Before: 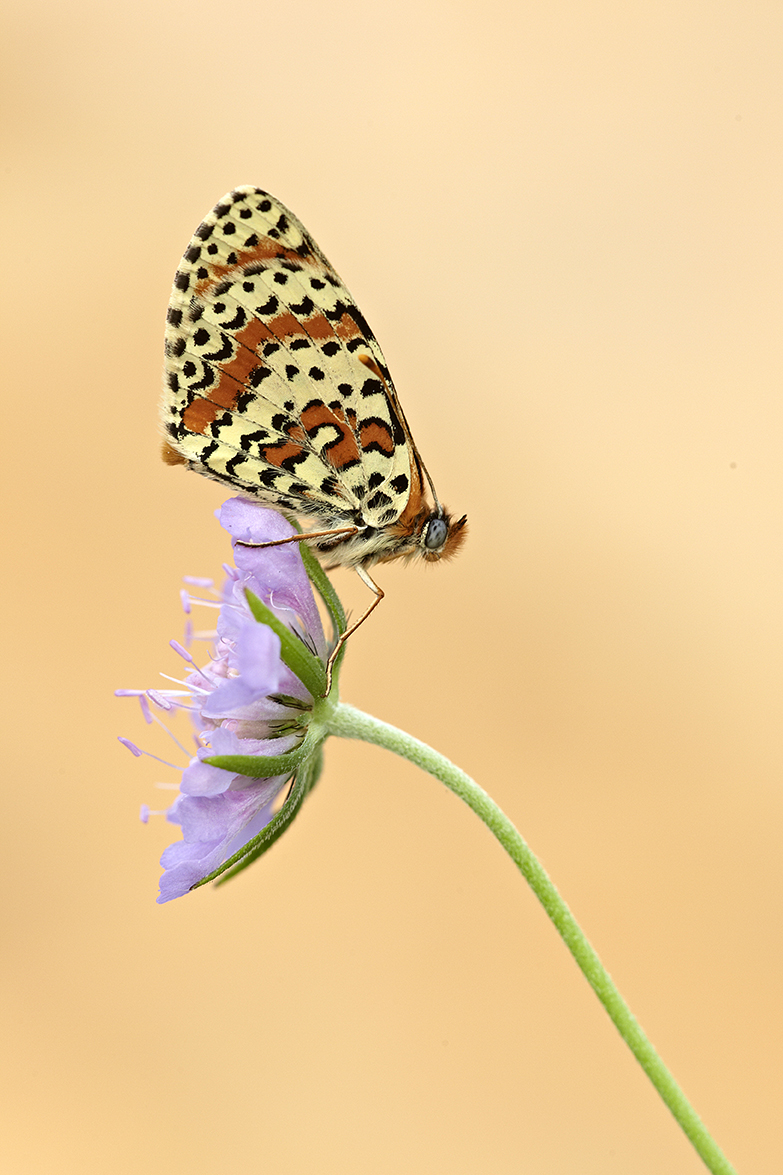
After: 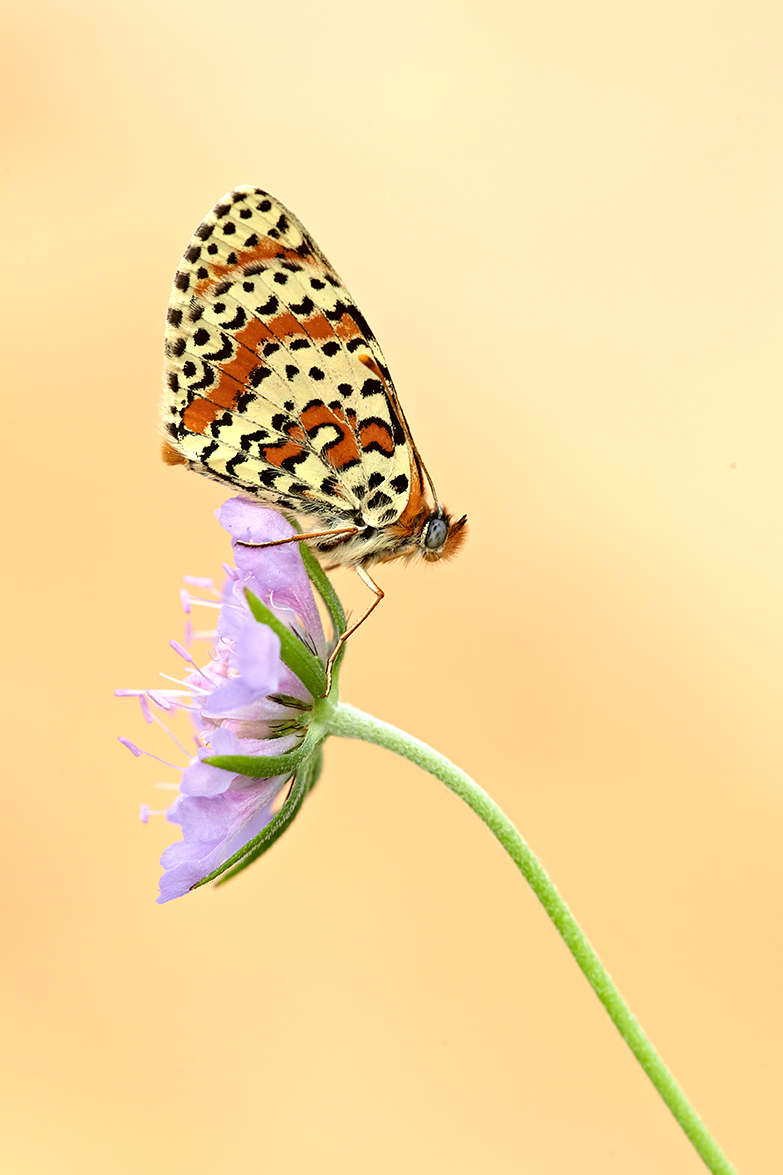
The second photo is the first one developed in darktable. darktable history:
exposure: exposure 0.203 EV, compensate highlight preservation false
